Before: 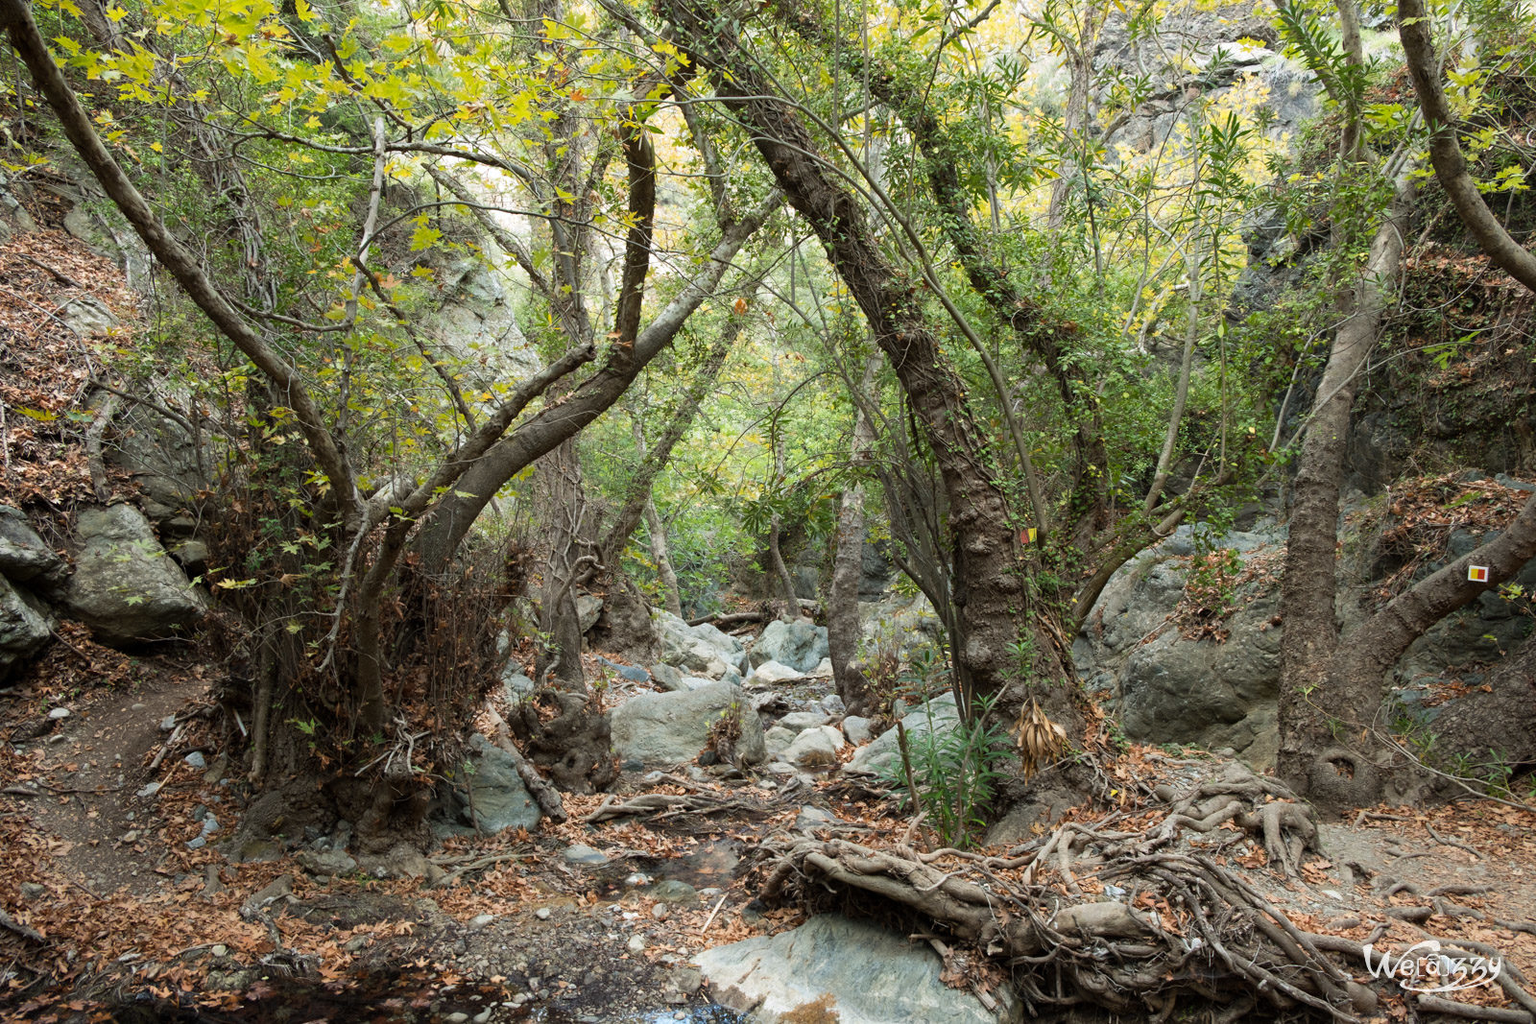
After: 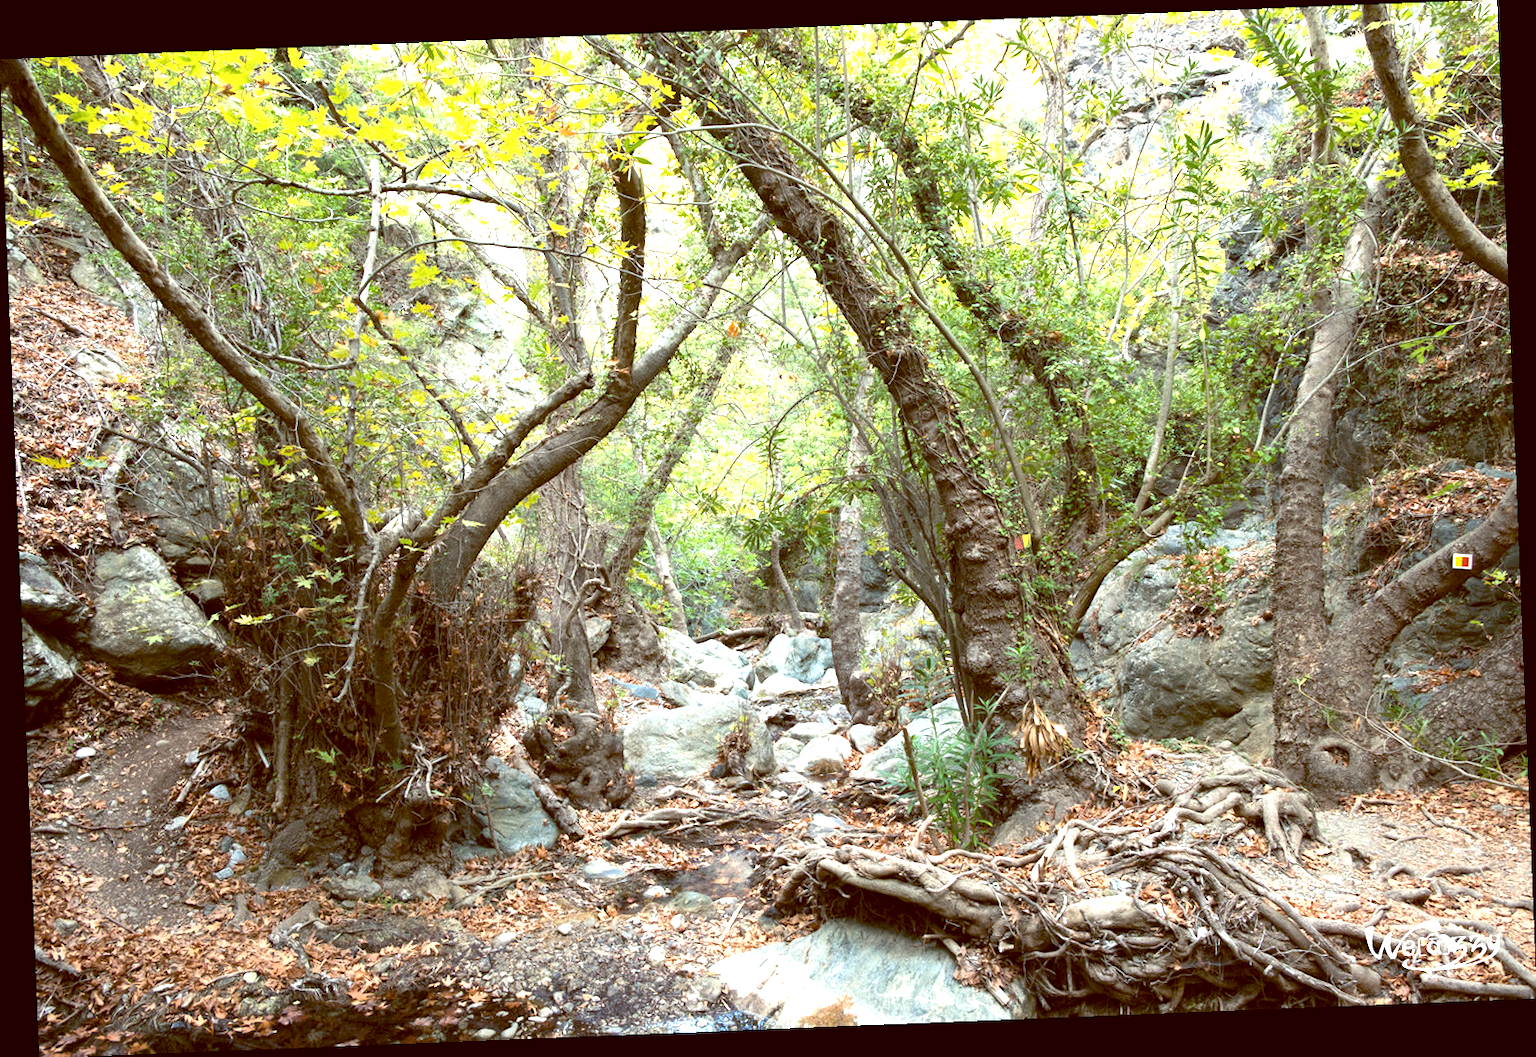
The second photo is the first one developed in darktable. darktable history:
exposure: black level correction 0, exposure 1.2 EV, compensate highlight preservation false
rotate and perspective: rotation -2.29°, automatic cropping off
color balance: lift [1, 1.015, 1.004, 0.985], gamma [1, 0.958, 0.971, 1.042], gain [1, 0.956, 0.977, 1.044]
